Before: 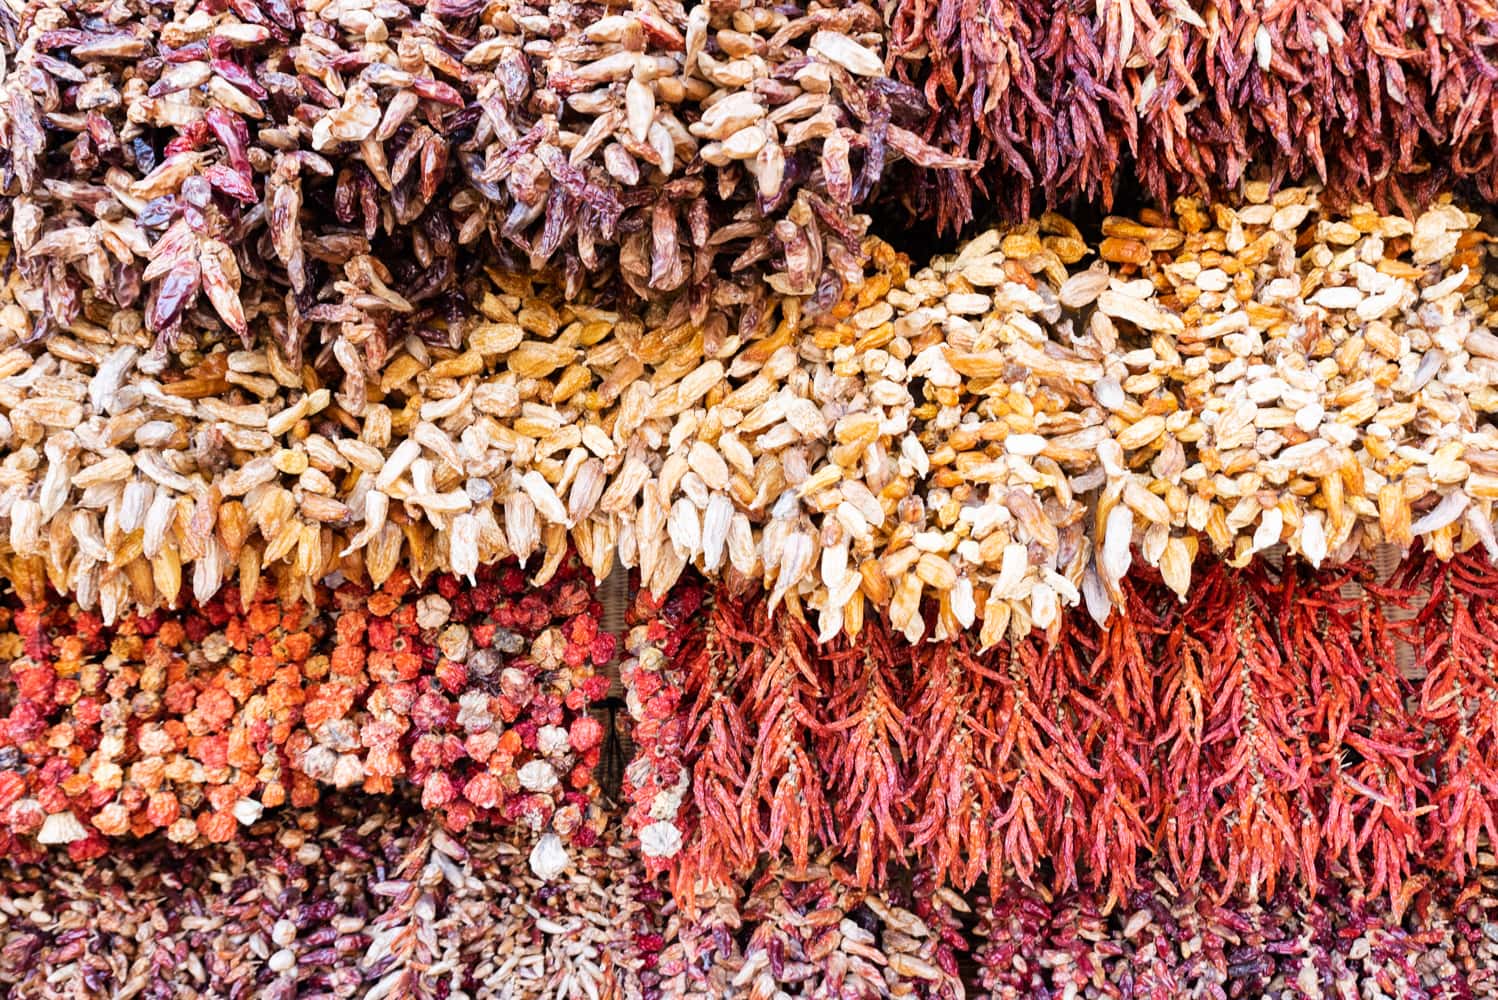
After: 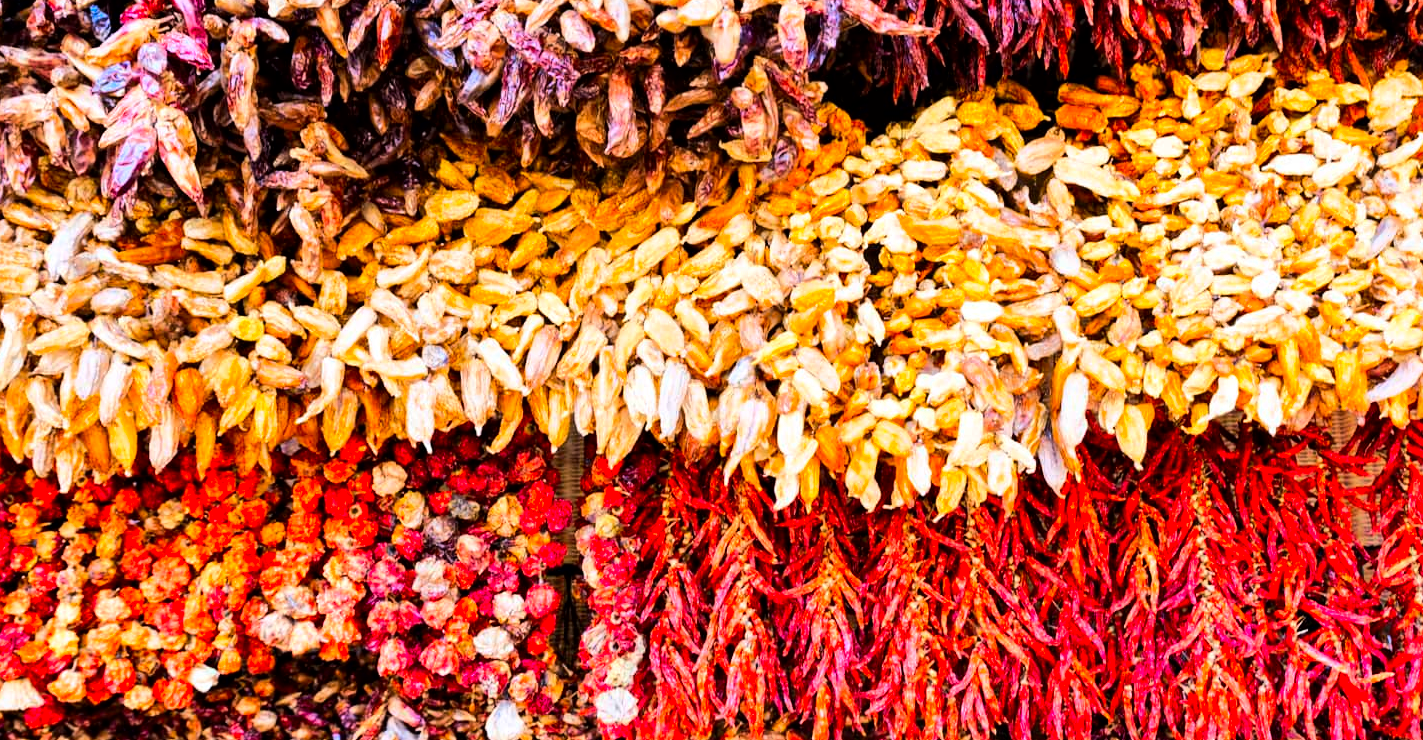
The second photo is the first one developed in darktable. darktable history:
crop and rotate: left 2.991%, top 13.302%, right 1.981%, bottom 12.636%
tone equalizer: -8 EV -1.08 EV, -7 EV -1.01 EV, -6 EV -0.867 EV, -5 EV -0.578 EV, -3 EV 0.578 EV, -2 EV 0.867 EV, -1 EV 1.01 EV, +0 EV 1.08 EV, edges refinement/feathering 500, mask exposure compensation -1.57 EV, preserve details no
exposure: black level correction 0.002, exposure -0.1 EV, compensate highlight preservation false
color contrast: green-magenta contrast 1.55, blue-yellow contrast 1.83
global tonemap: drago (1, 100), detail 1
